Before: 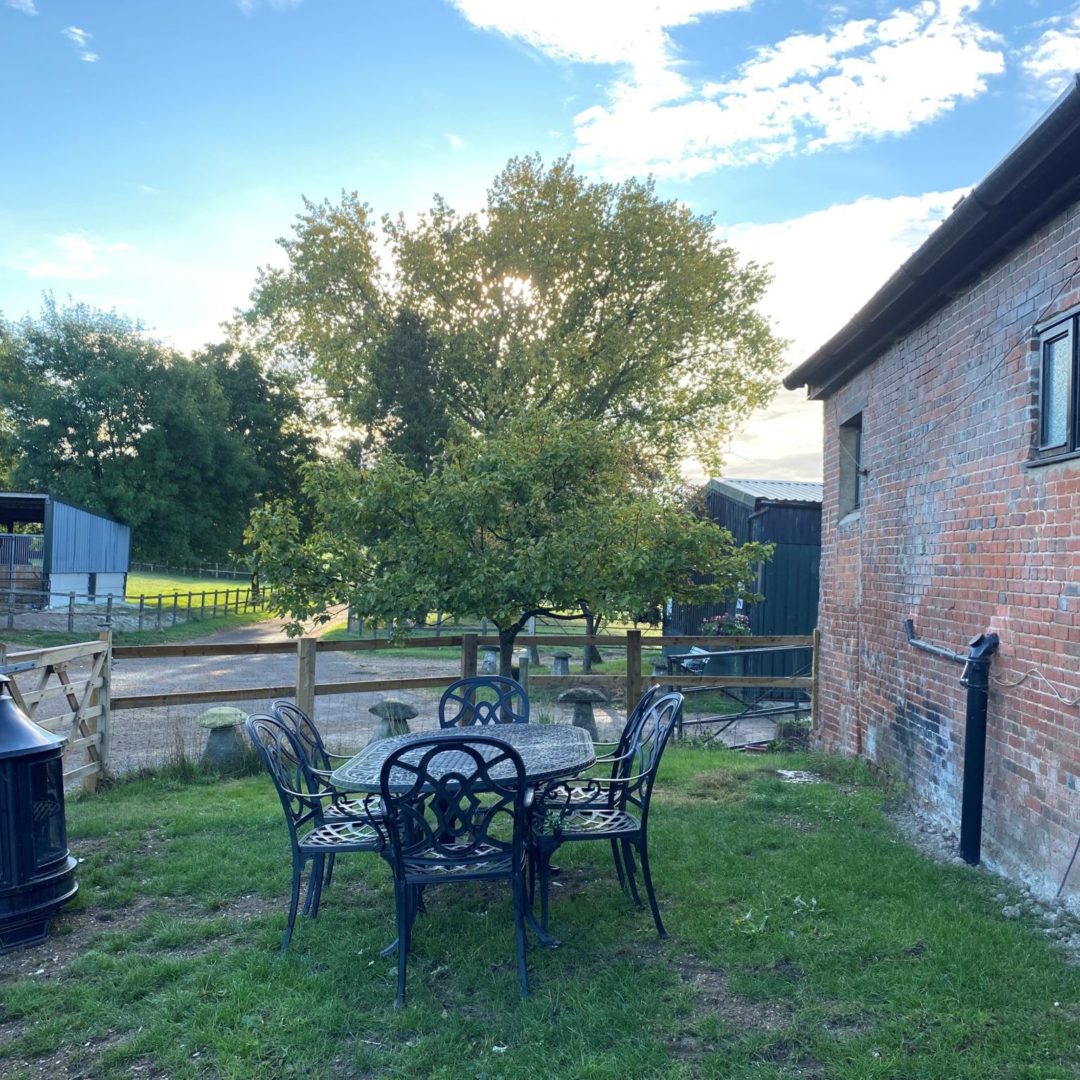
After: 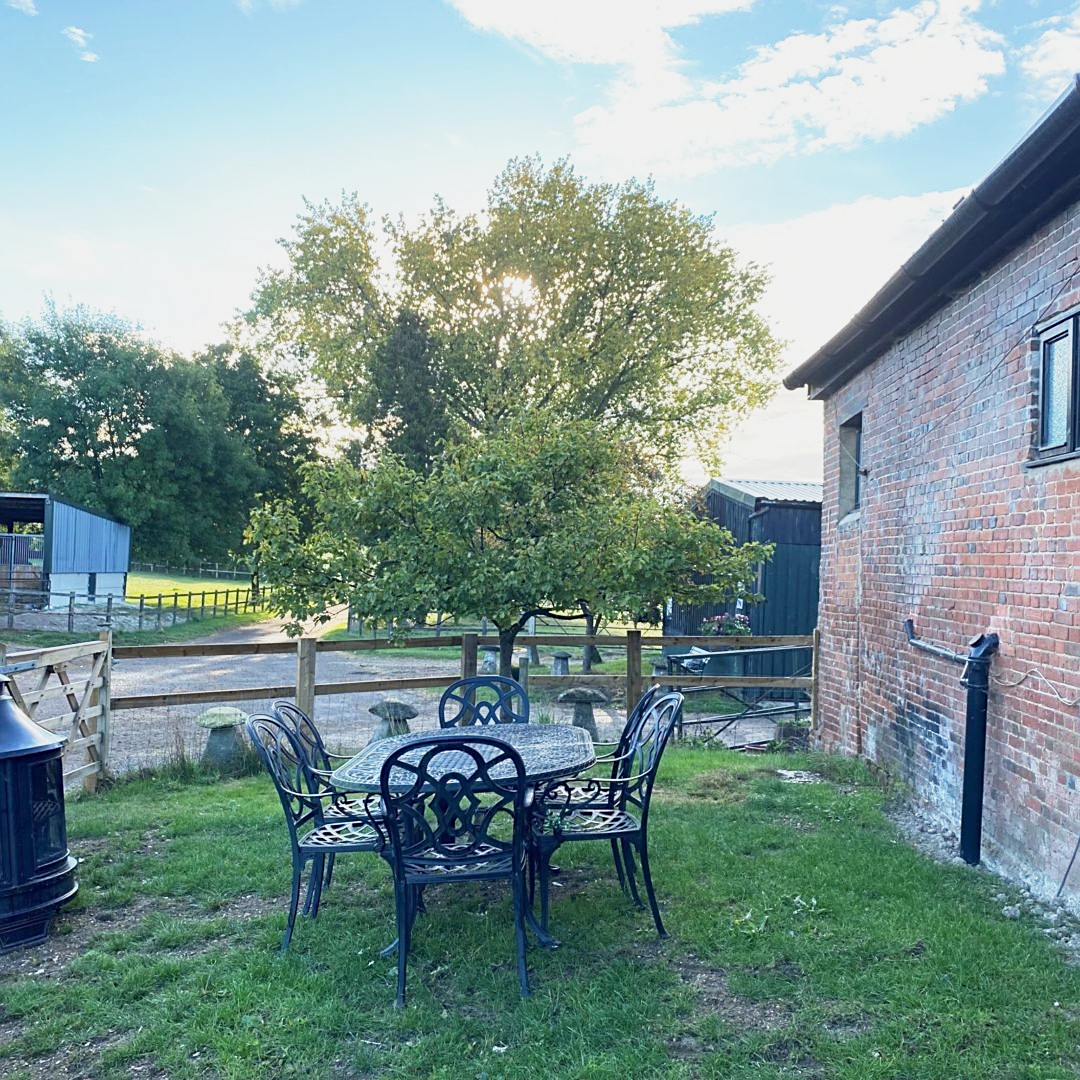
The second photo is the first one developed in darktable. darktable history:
sharpen: on, module defaults
base curve: curves: ch0 [(0, 0) (0.088, 0.125) (0.176, 0.251) (0.354, 0.501) (0.613, 0.749) (1, 0.877)], preserve colors none
tone equalizer: on, module defaults
